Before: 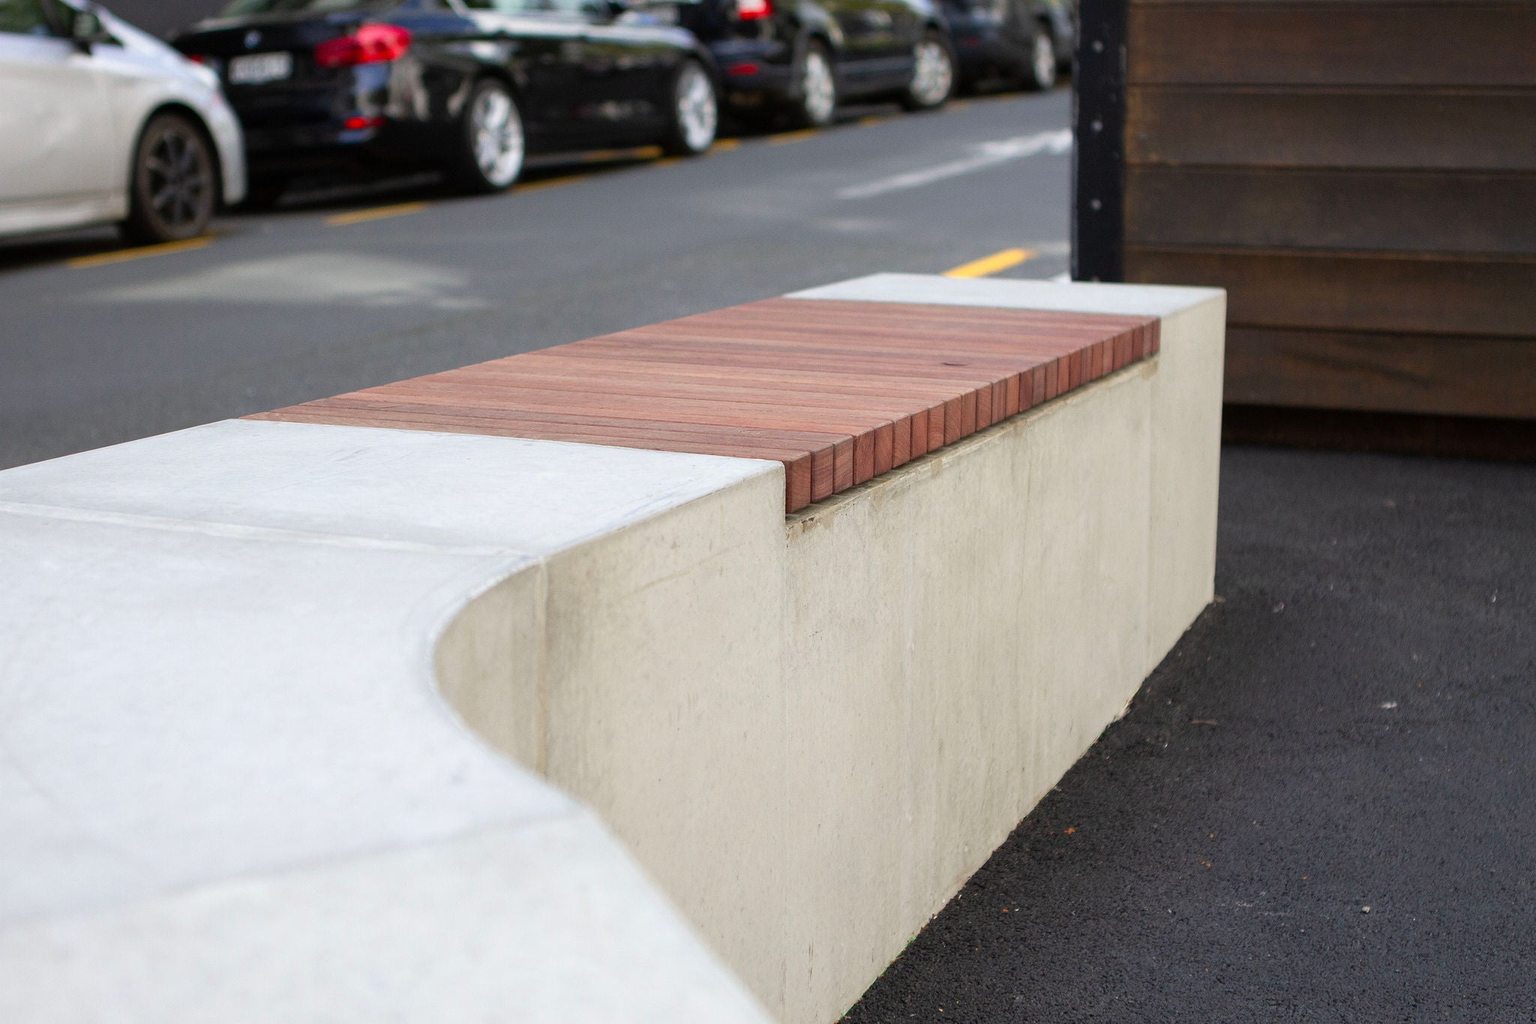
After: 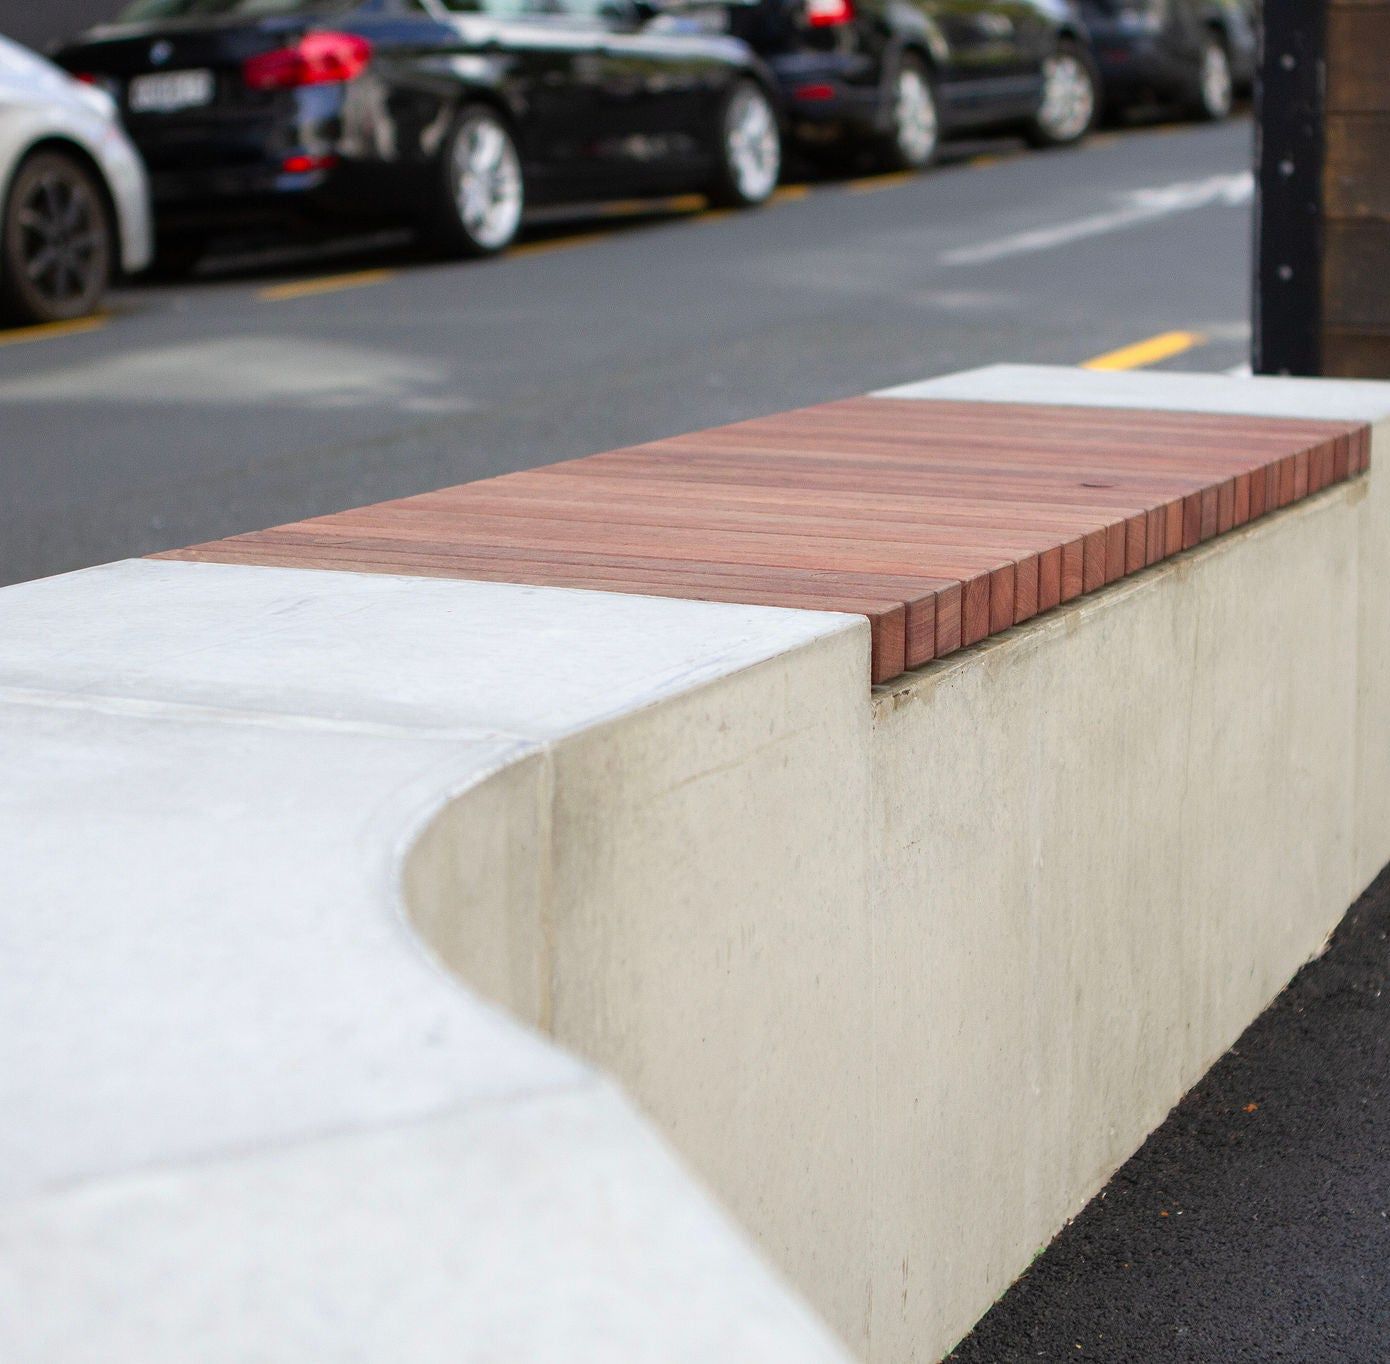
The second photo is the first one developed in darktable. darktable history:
tone equalizer: edges refinement/feathering 500, mask exposure compensation -1.57 EV, preserve details no
crop and rotate: left 8.635%, right 23.478%
